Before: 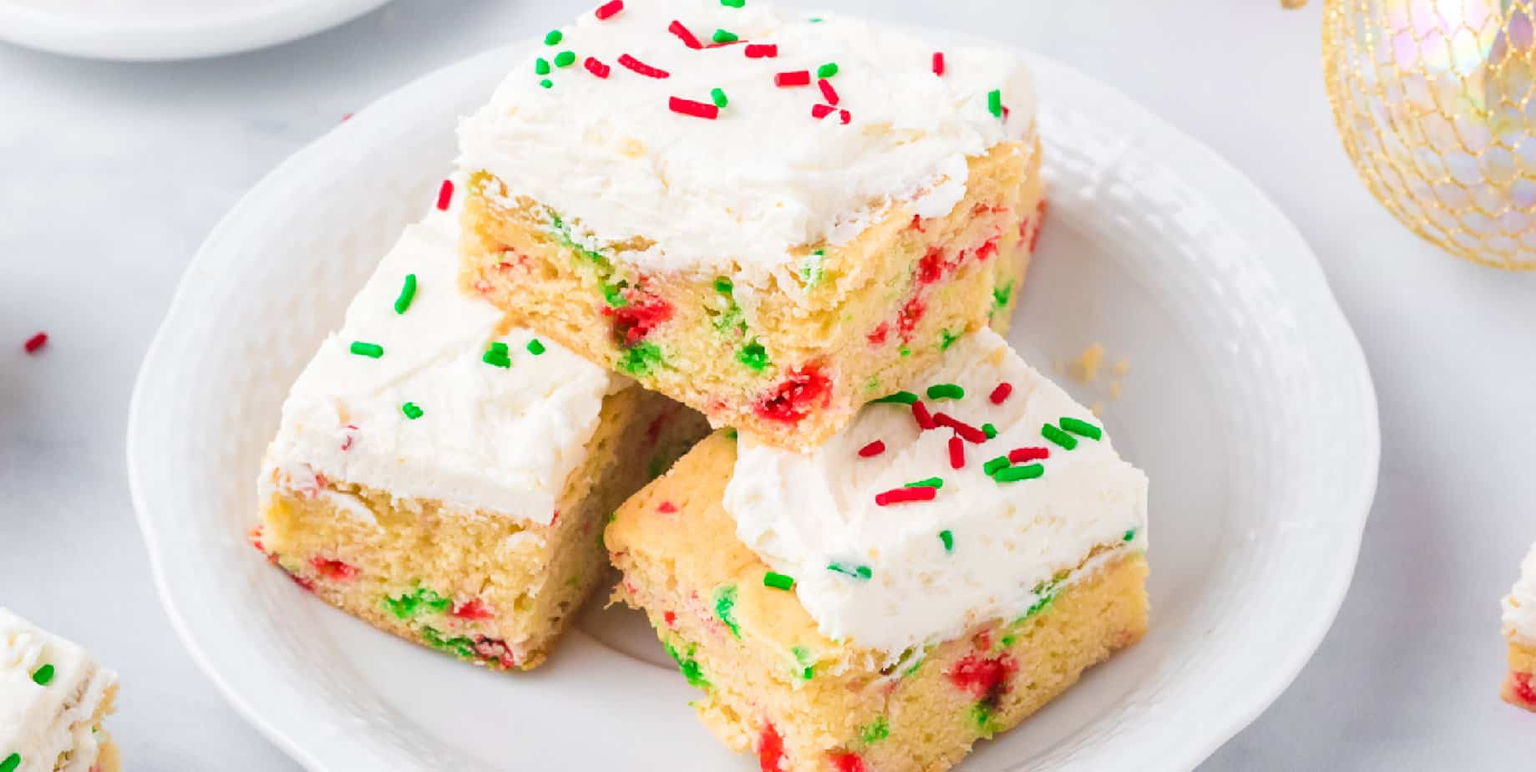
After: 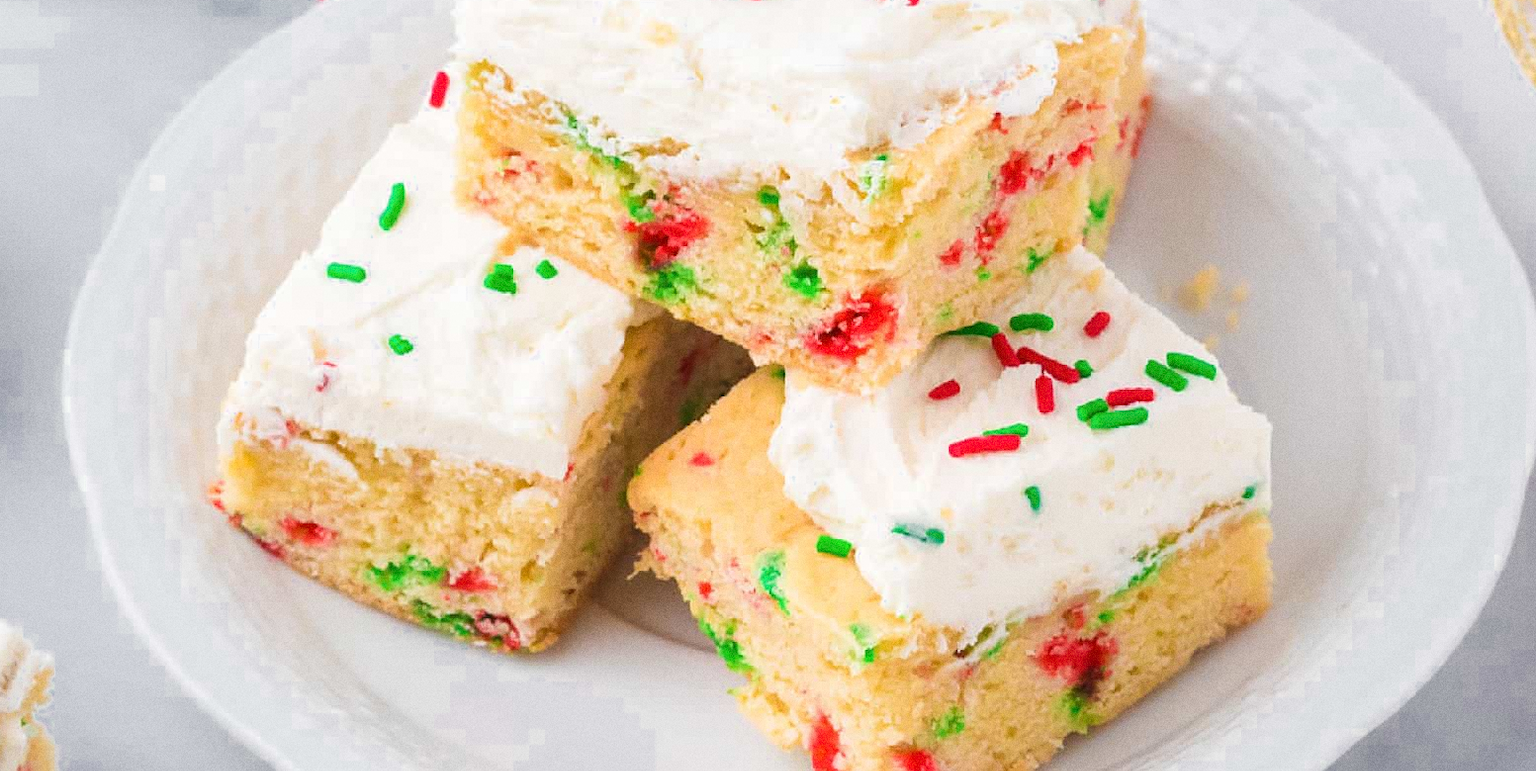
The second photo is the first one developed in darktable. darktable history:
grain: on, module defaults
color zones: curves: ch0 [(0, 0.497) (0.143, 0.5) (0.286, 0.5) (0.429, 0.483) (0.571, 0.116) (0.714, -0.006) (0.857, 0.28) (1, 0.497)]
crop and rotate: left 4.842%, top 15.51%, right 10.668%
